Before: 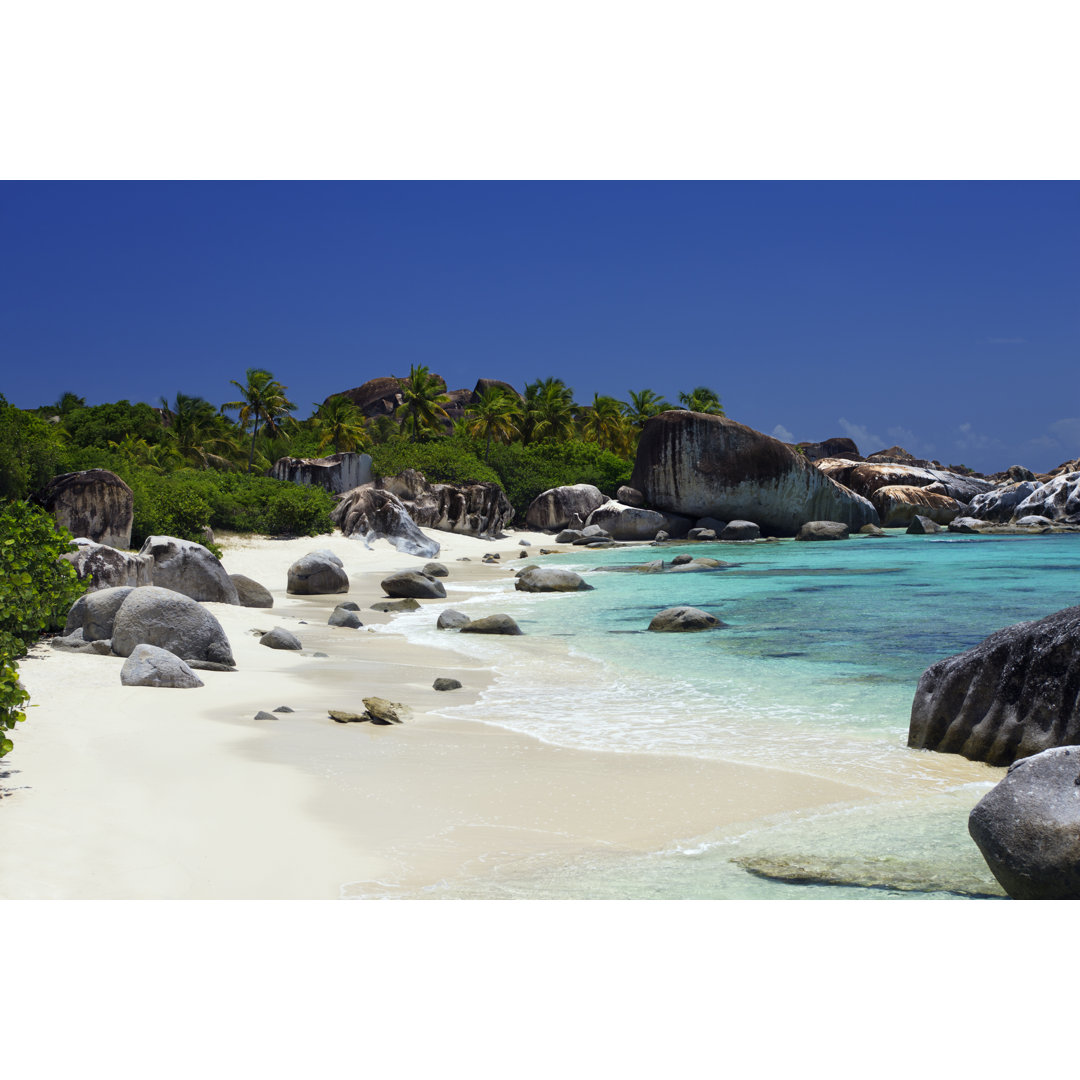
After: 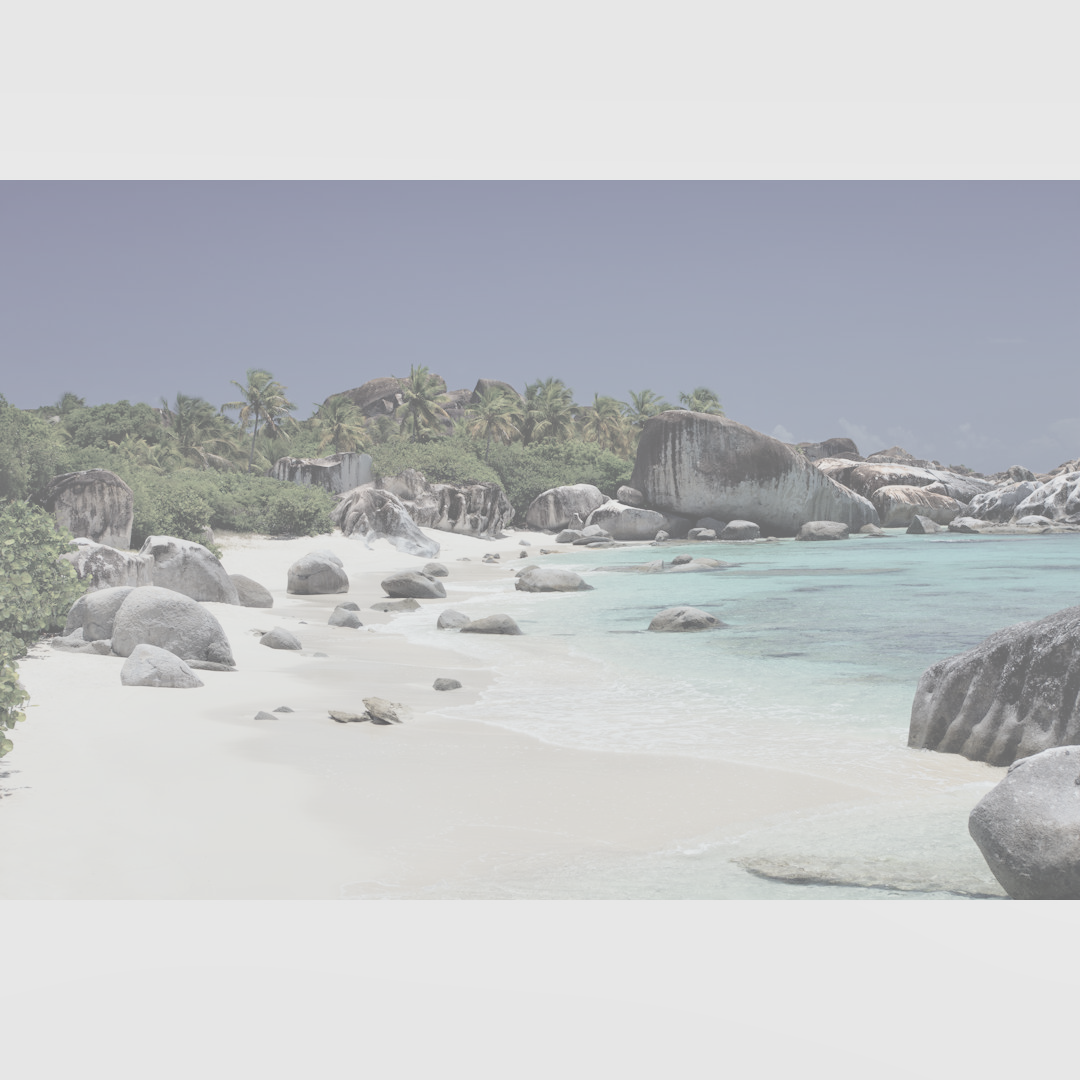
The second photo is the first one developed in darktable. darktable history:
shadows and highlights: shadows 29.61, highlights -30.47, low approximation 0.01, soften with gaussian
contrast brightness saturation: contrast -0.32, brightness 0.75, saturation -0.78
